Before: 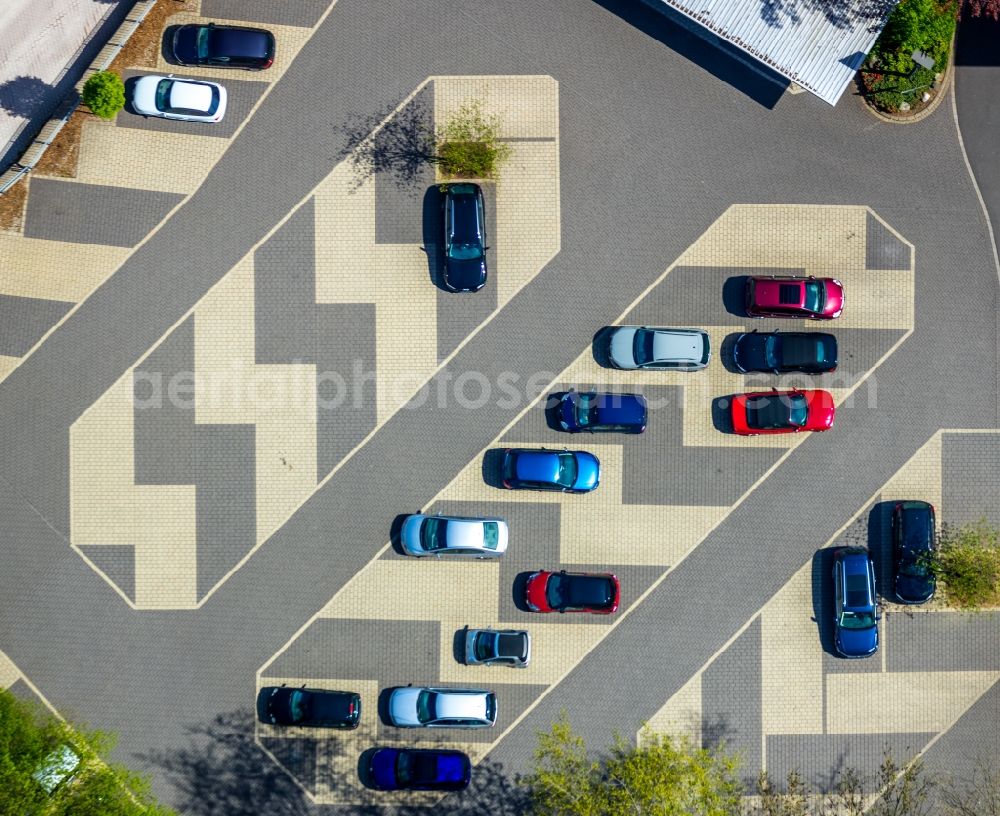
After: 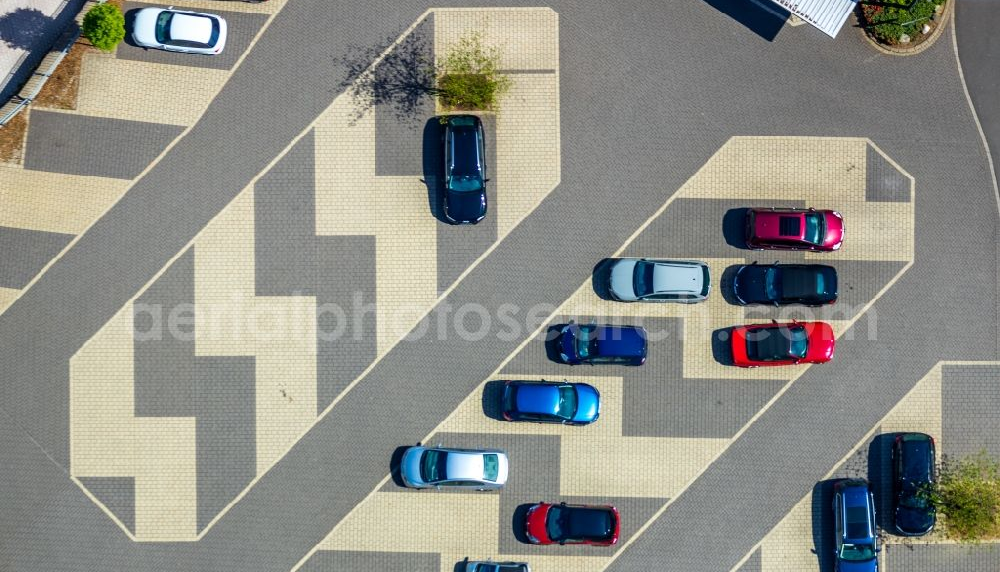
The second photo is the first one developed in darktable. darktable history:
crop and rotate: top 8.338%, bottom 21.466%
